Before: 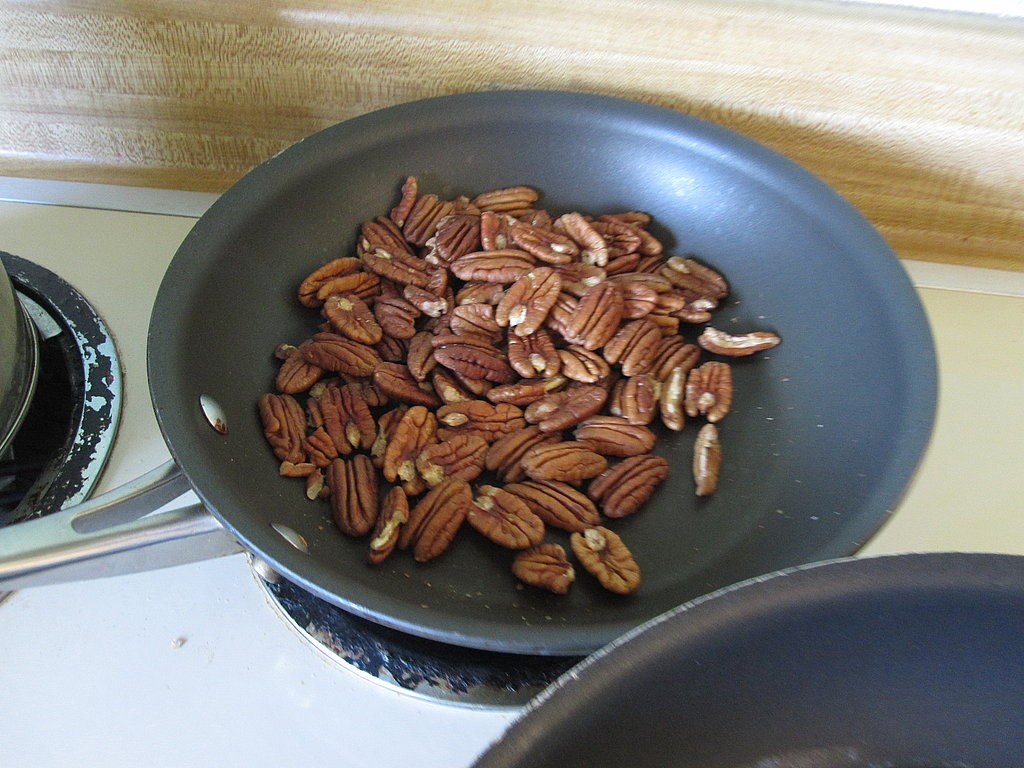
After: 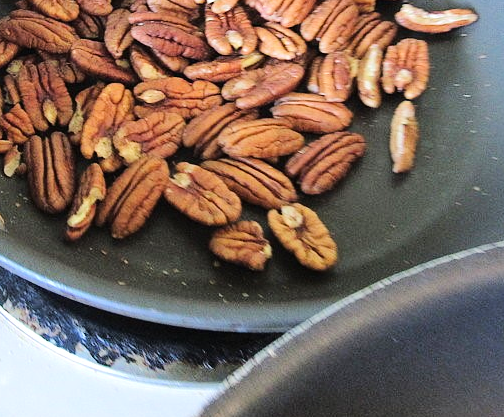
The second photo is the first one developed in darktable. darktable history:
crop: left 29.654%, top 42.091%, right 21.043%, bottom 3.507%
tone equalizer: -7 EV 0.147 EV, -6 EV 0.606 EV, -5 EV 1.18 EV, -4 EV 1.34 EV, -3 EV 1.15 EV, -2 EV 0.6 EV, -1 EV 0.157 EV, edges refinement/feathering 500, mask exposure compensation -1.57 EV, preserve details no
